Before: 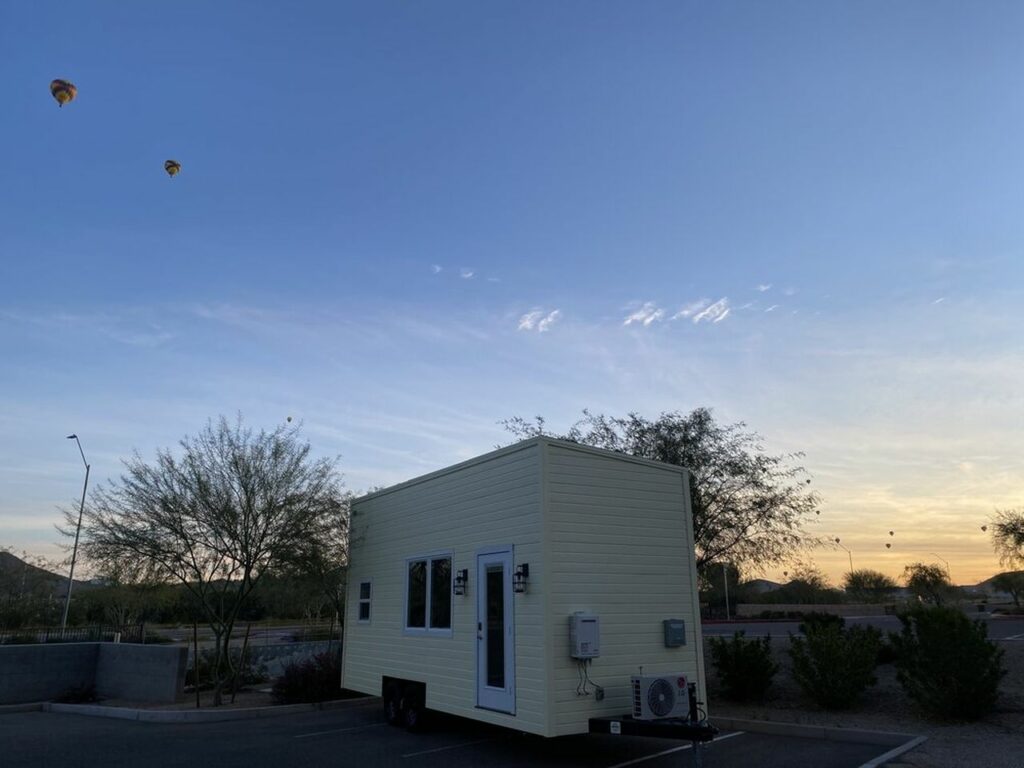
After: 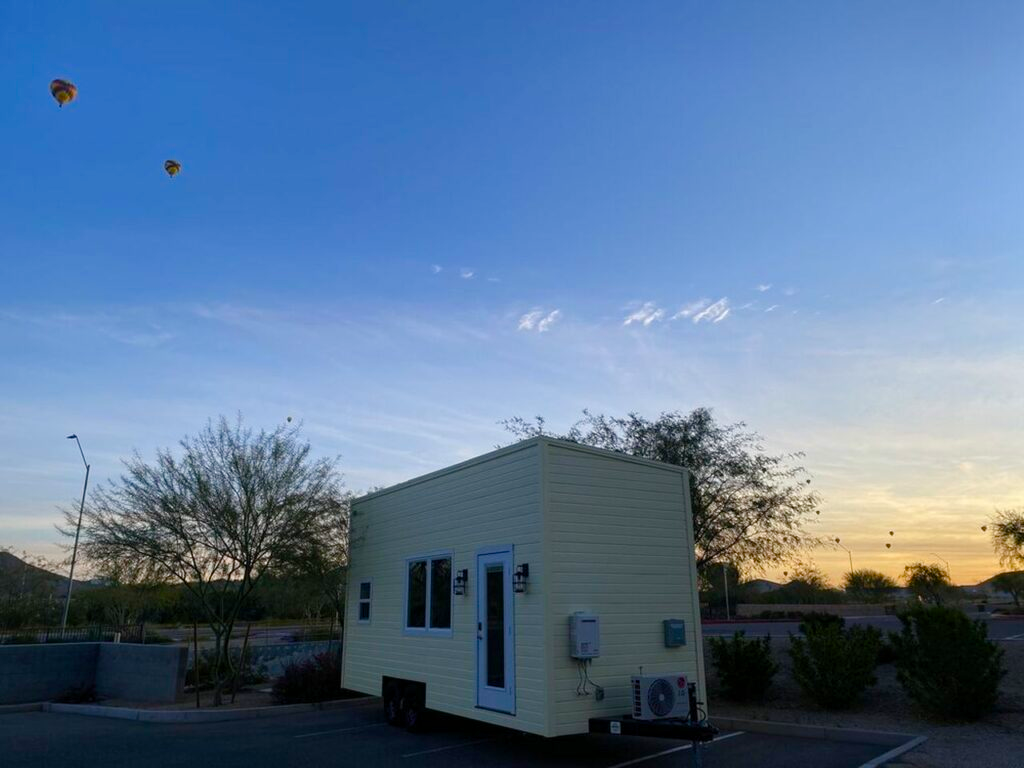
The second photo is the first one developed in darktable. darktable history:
color balance rgb: perceptual saturation grading › global saturation 34.904%, perceptual saturation grading › highlights -29.848%, perceptual saturation grading › shadows 34.727%, global vibrance 20%
